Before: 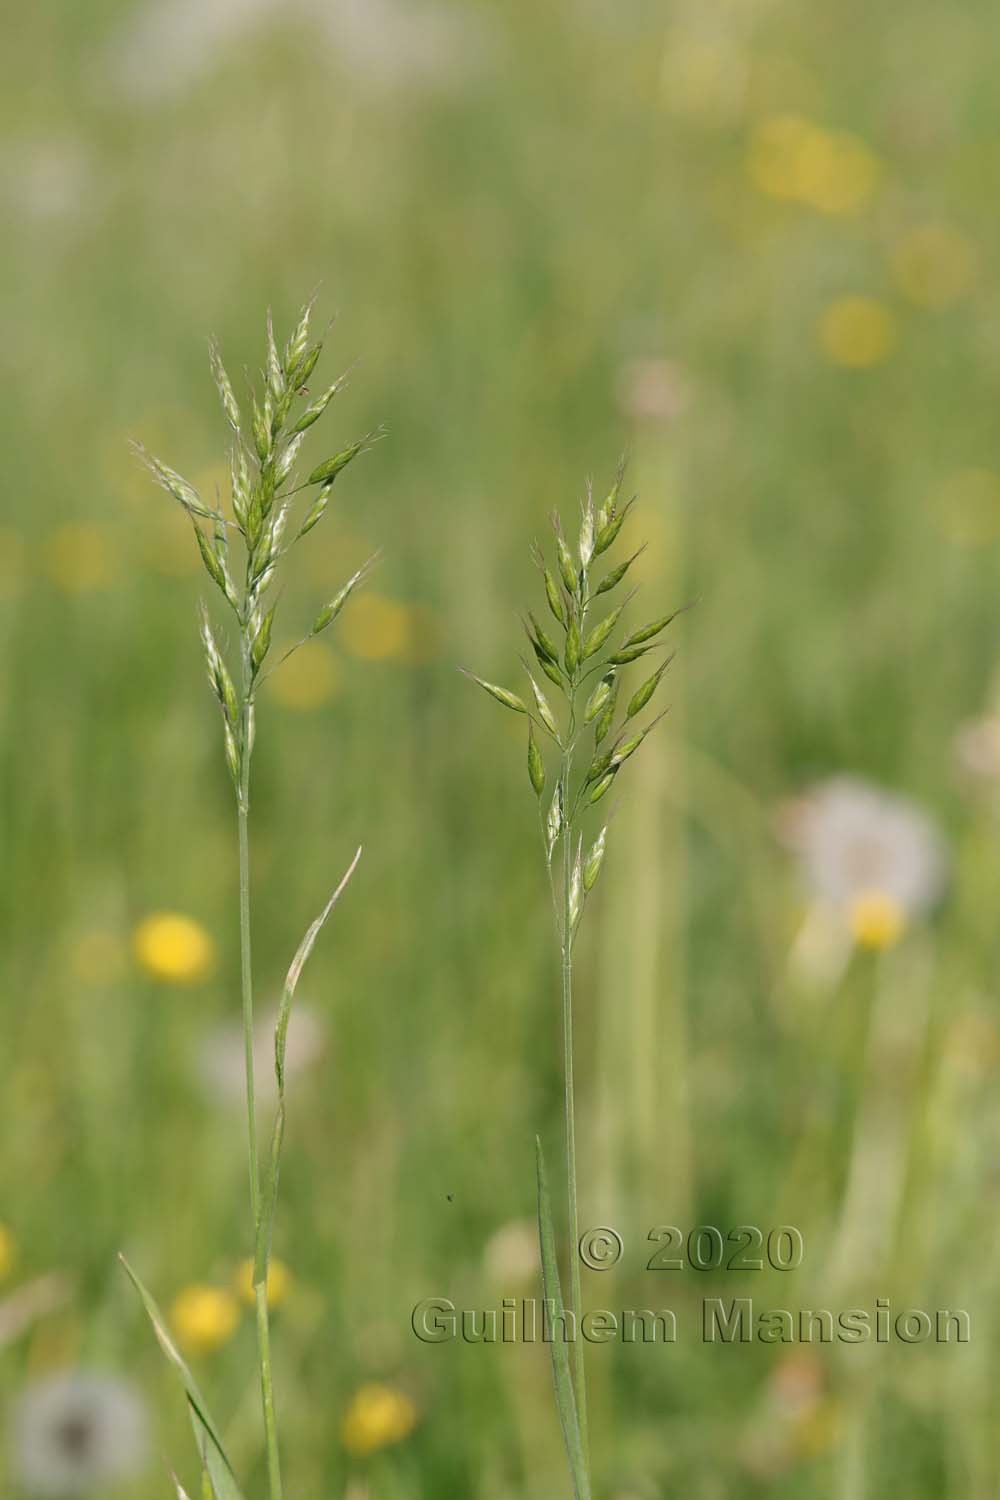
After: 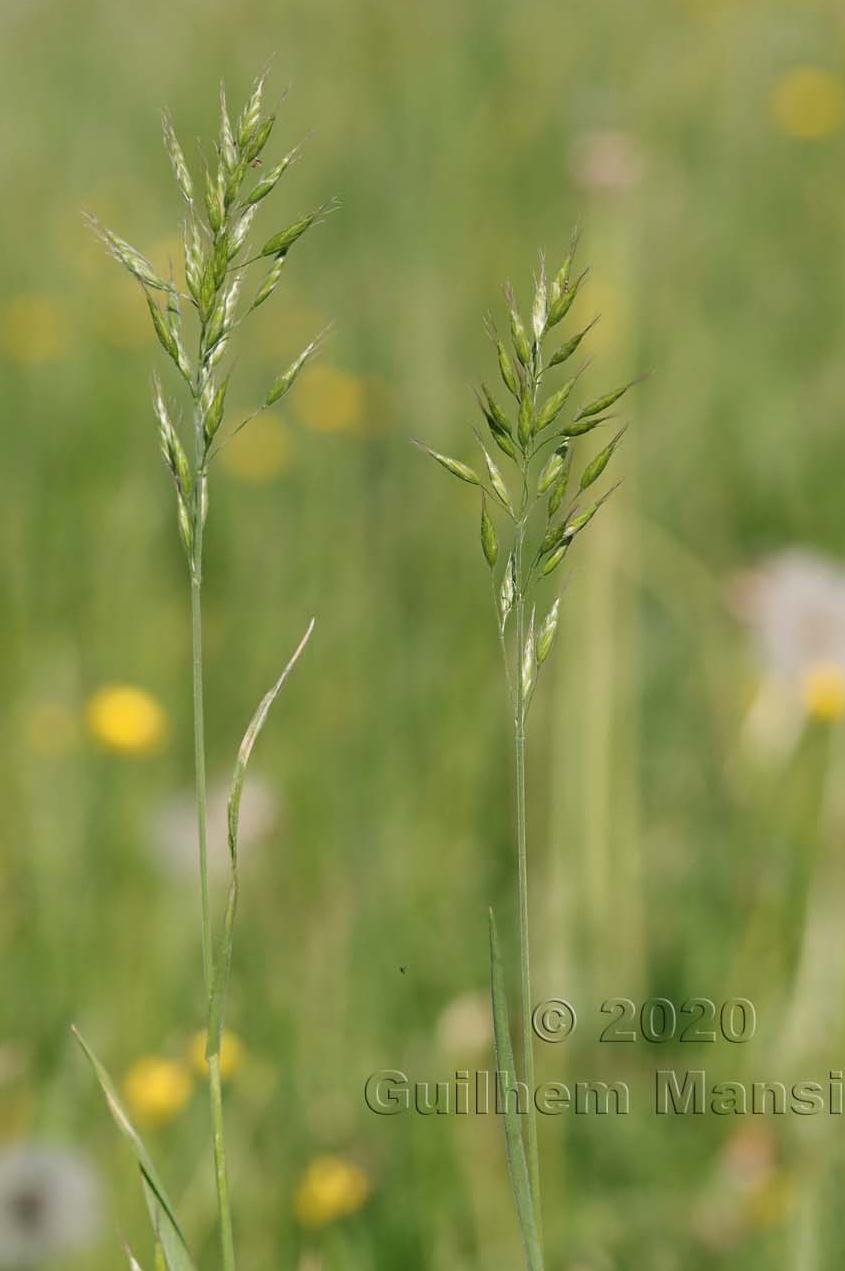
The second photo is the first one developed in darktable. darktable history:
crop and rotate: left 4.732%, top 15.238%, right 10.693%
